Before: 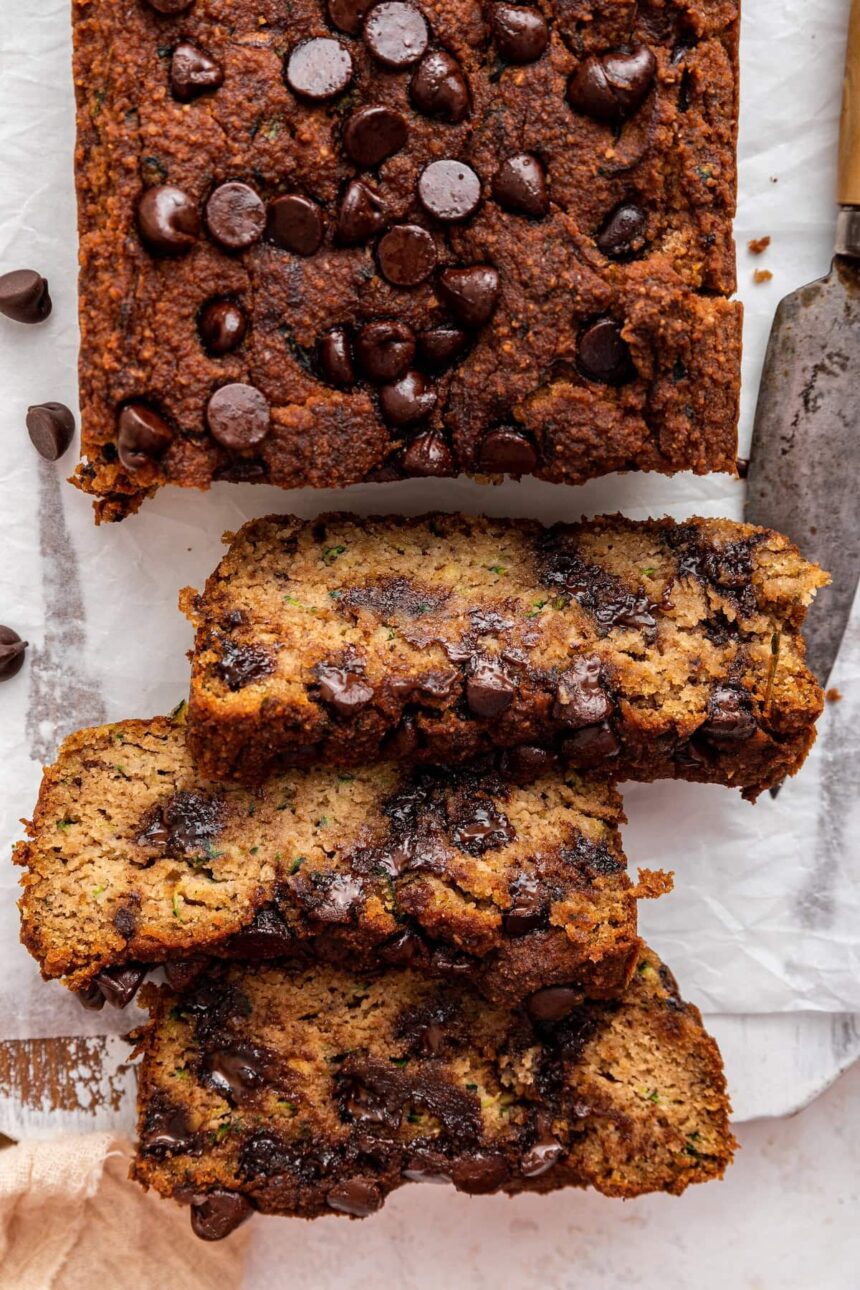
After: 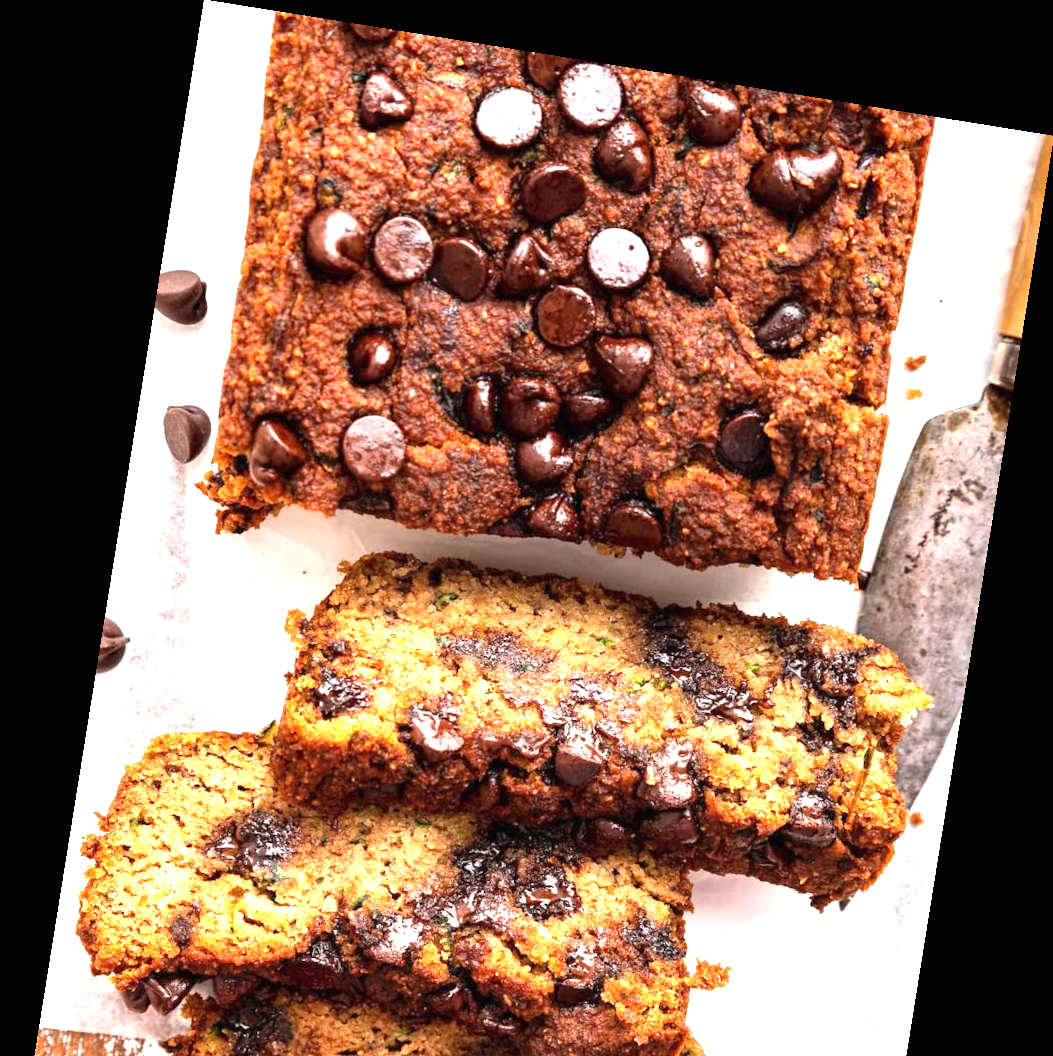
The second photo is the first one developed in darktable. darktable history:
crop: bottom 24.967%
exposure: black level correction 0, exposure 1.675 EV, compensate exposure bias true, compensate highlight preservation false
rotate and perspective: rotation 9.12°, automatic cropping off
